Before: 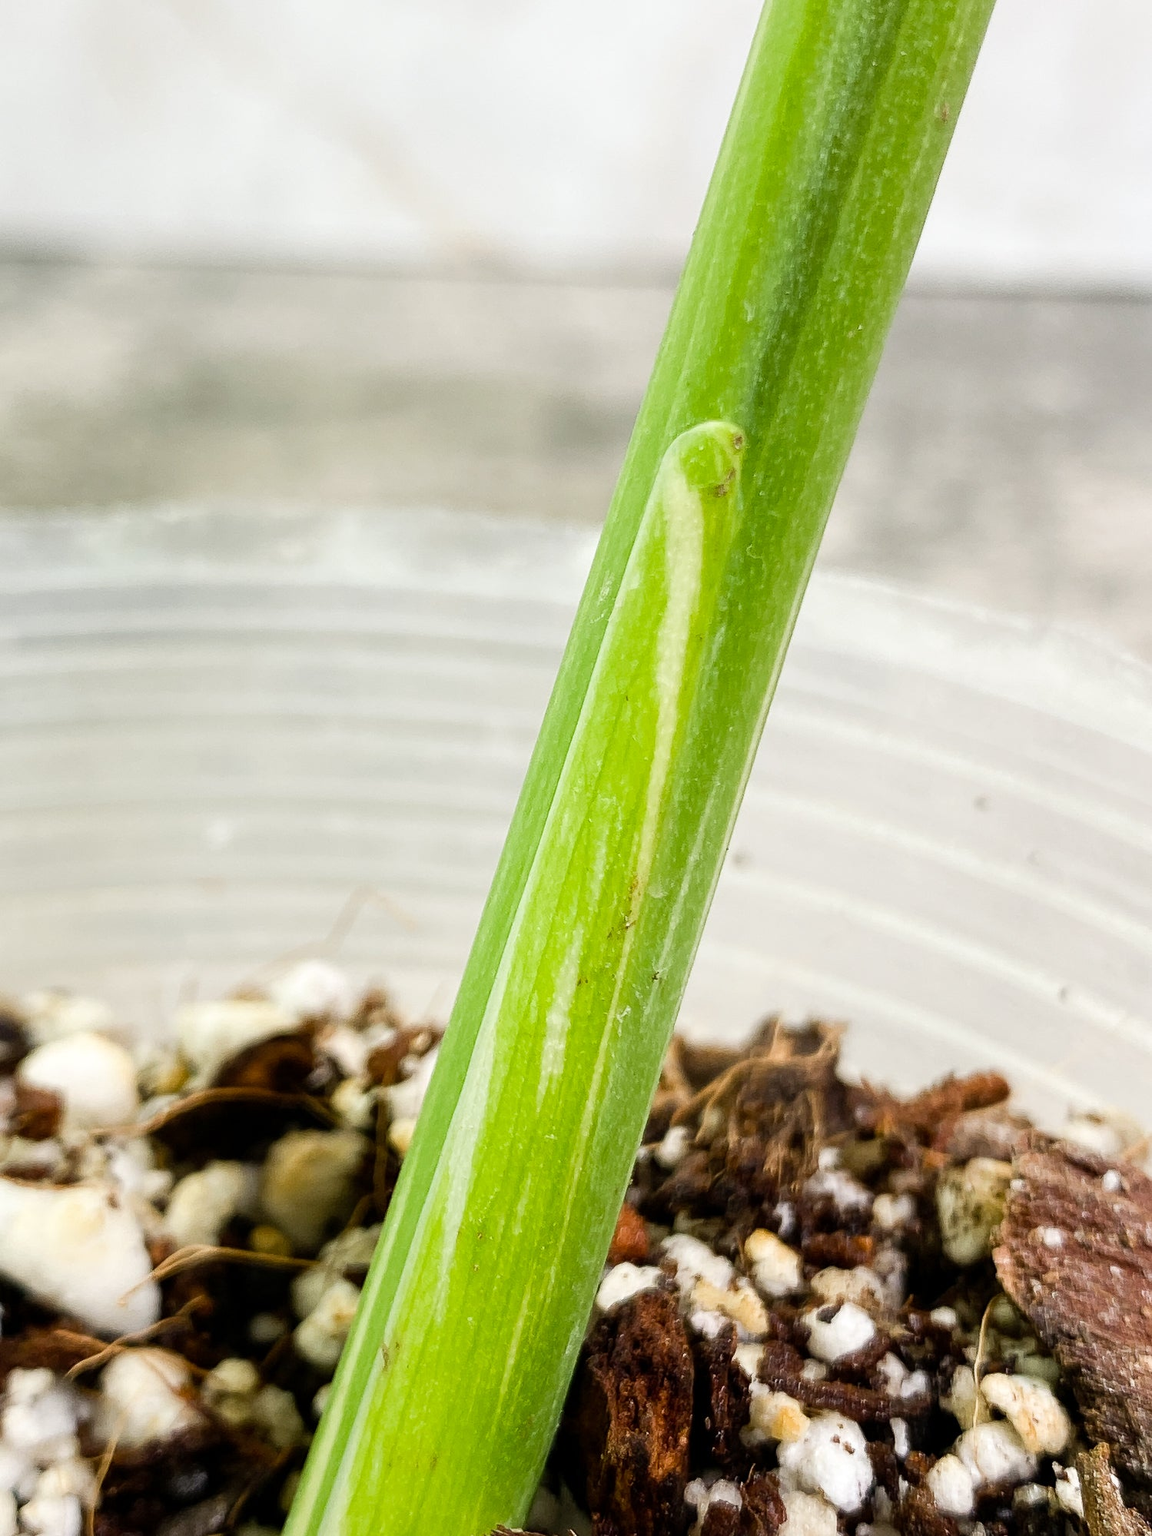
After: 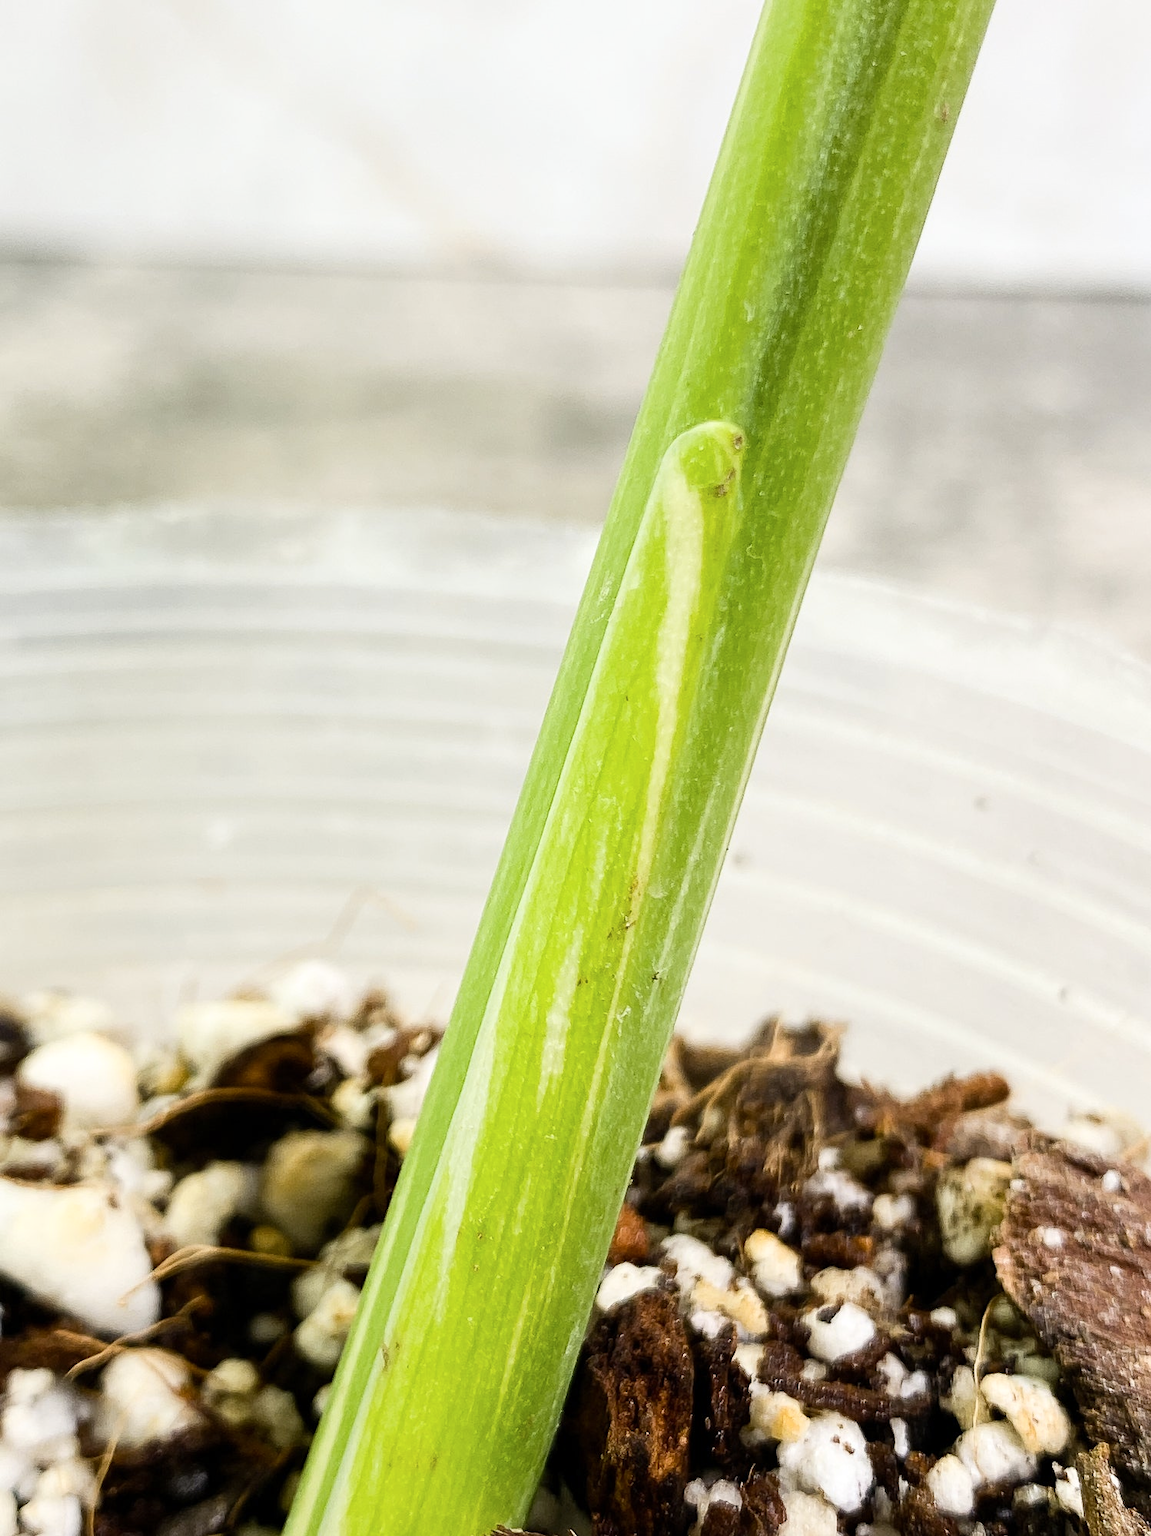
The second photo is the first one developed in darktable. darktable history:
contrast brightness saturation: contrast 0.15, brightness 0.05
color contrast: green-magenta contrast 0.81
